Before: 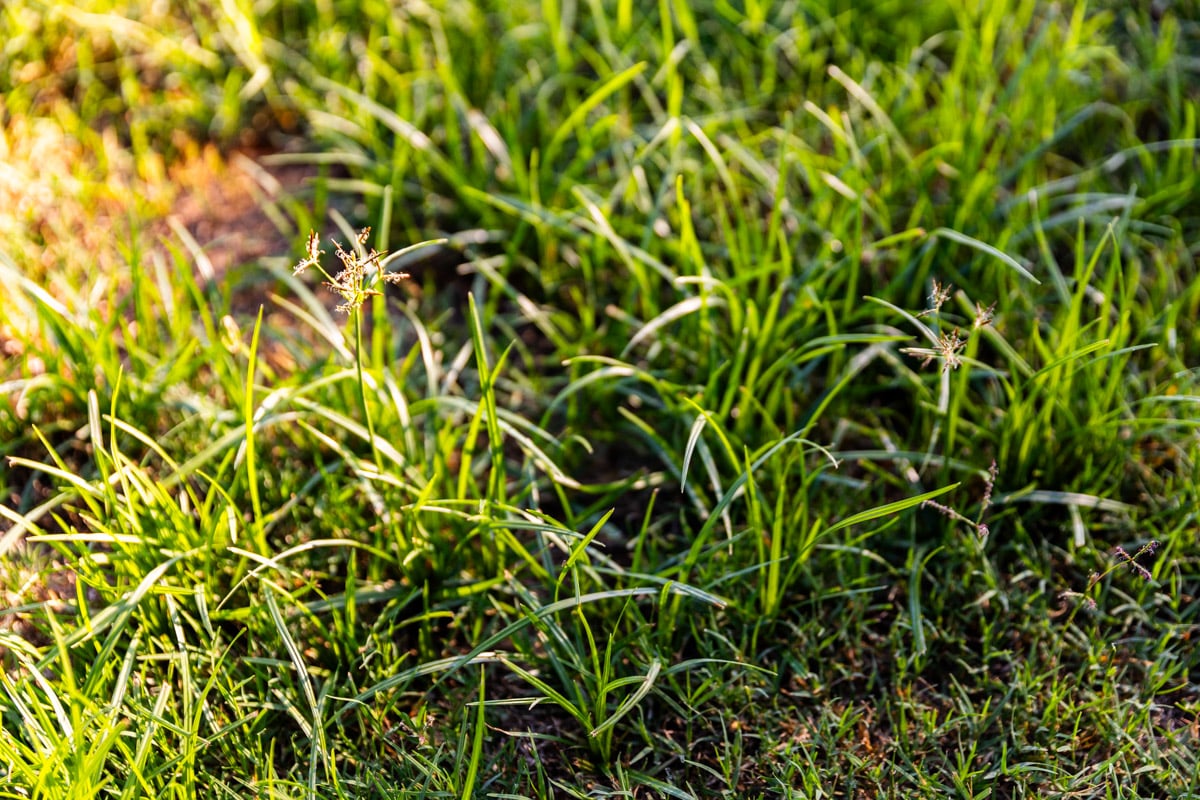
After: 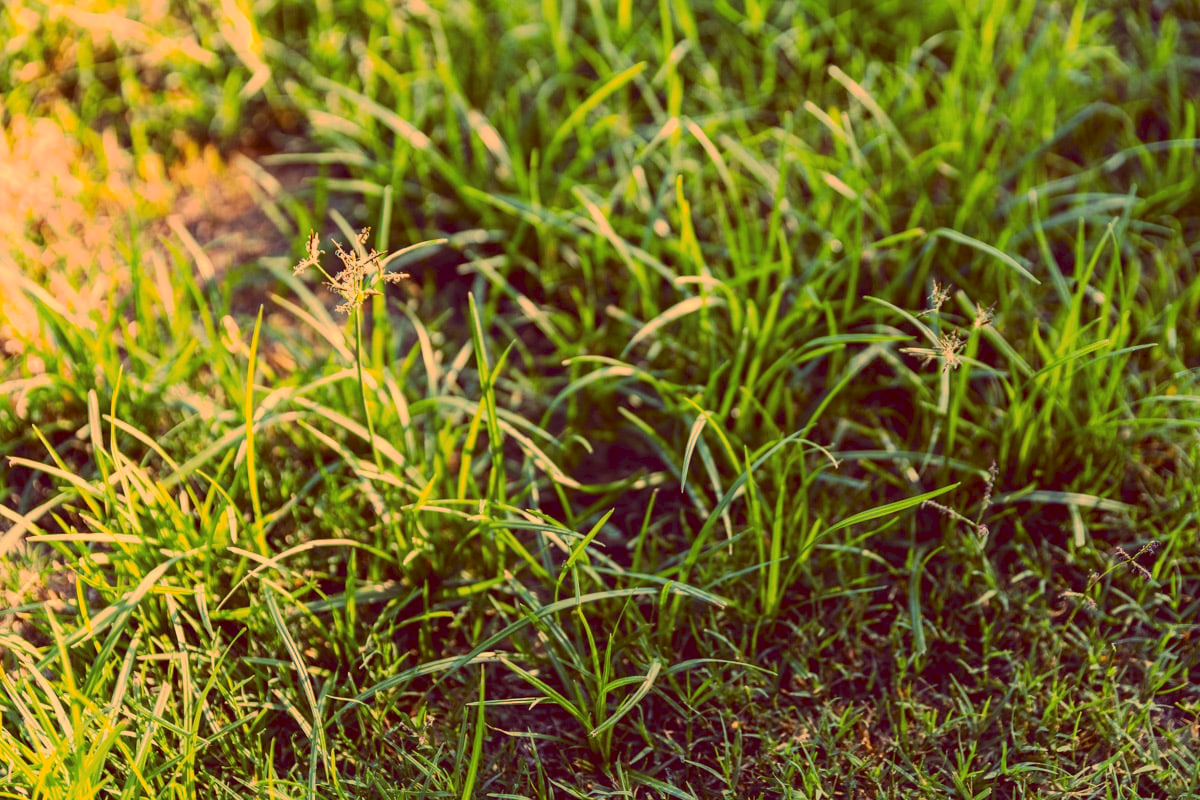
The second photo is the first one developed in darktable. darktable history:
tone curve: curves: ch0 [(0, 0) (0.003, 0.08) (0.011, 0.088) (0.025, 0.104) (0.044, 0.122) (0.069, 0.141) (0.1, 0.161) (0.136, 0.181) (0.177, 0.209) (0.224, 0.246) (0.277, 0.293) (0.335, 0.343) (0.399, 0.399) (0.468, 0.464) (0.543, 0.54) (0.623, 0.616) (0.709, 0.694) (0.801, 0.757) (0.898, 0.821) (1, 1)], preserve colors none
color look up table: target L [95.89, 95.69, 84.35, 82.19, 78.05, 77.74, 75.71, 74.8, 68.22, 67.8, 58.08, 51.1, 35.39, 25.62, 4.434, 203.49, 92.23, 87.82, 75.85, 67.23, 56.99, 57.35, 55.02, 51.58, 26, 8.397, 95.71, 81.36, 77.9, 71.64, 69.22, 63.9, 63.09, 59.41, 43.64, 44.83, 40.08, 33.14, 32.52, 22.17, 10.18, 7.291, 82.74, 71.99, 68.33, 57.06, 51.61, 40.53, 35.04], target a [18.64, 15.25, -30.49, -35.03, -72.1, -22.78, -58.61, -16.69, -11.63, -49.45, -29.8, -39.44, -0.968, -9.278, 28.82, 0, 26.24, 19.79, 46.37, 11.95, -0.175, 25.25, 86.19, 46.35, 56.41, 42.21, 21.28, 41.91, 3.304, 30.93, -5.201, -6.79, 62, 85.79, -3.571, 73, 40.15, 64.45, 23.88, 18.83, 52.35, 42.68, -53.4, -54.22, -40.08, -36.73, -24.41, -8.784, -0.711], target b [58.14, 103.84, 72.71, 47.86, 56.12, 32.45, 31.18, 78.96, 46.22, 70.12, 56.04, 49.12, 53.64, 27.54, 7.418, -0.002, 69.45, 50.61, 45.18, 67.64, 25.18, 19.39, 25.86, 72.05, 31.04, 13.74, 54.28, 36.82, 31.07, 20.47, 16.33, 18.6, 20.59, 5.198, -23.59, -6.509, -7.613, -33.54, -29.37, -27.77, -60.43, -28.89, 33.33, 19.56, 12.01, 11.96, -3.921, -20.36, 2.621], num patches 49
